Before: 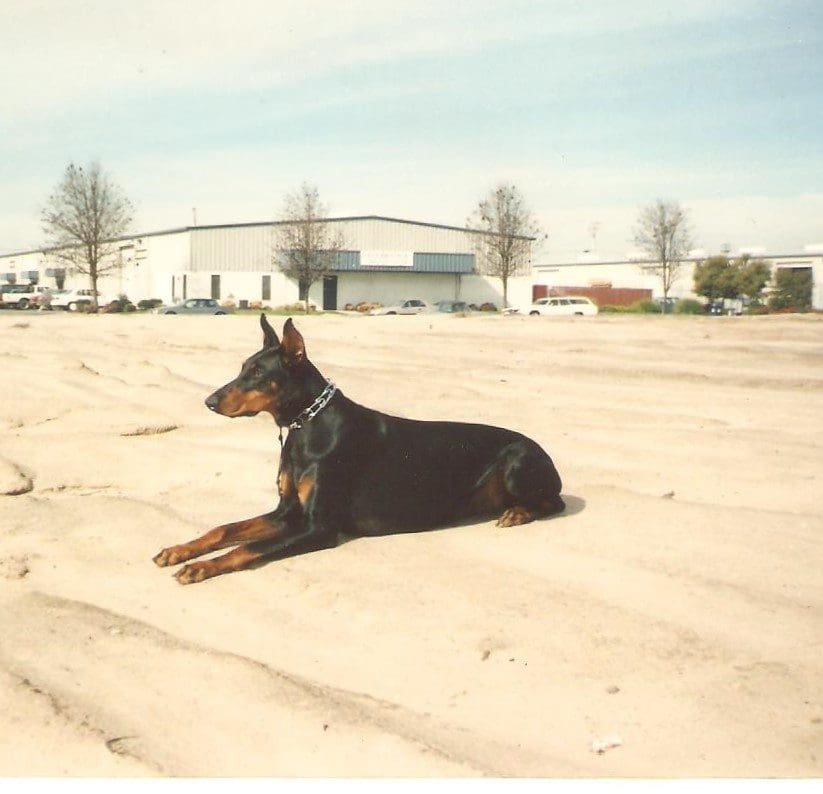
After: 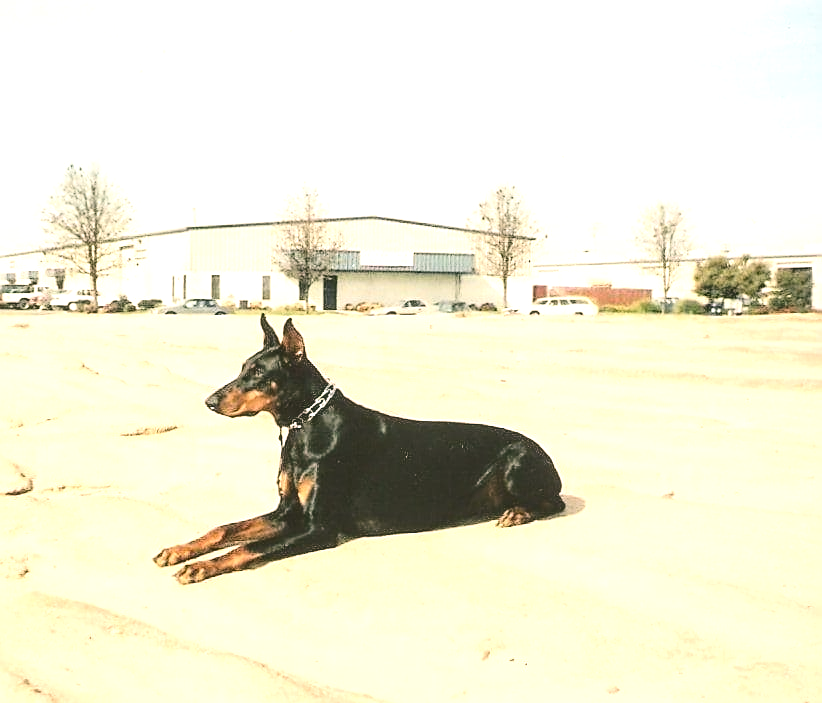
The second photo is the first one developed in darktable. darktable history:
tone equalizer: -8 EV -0.766 EV, -7 EV -0.713 EV, -6 EV -0.573 EV, -5 EV -0.406 EV, -3 EV 0.399 EV, -2 EV 0.6 EV, -1 EV 0.69 EV, +0 EV 0.75 EV, mask exposure compensation -0.487 EV
color correction: highlights a* 3.98, highlights b* 4.93, shadows a* -8.07, shadows b* 4.98
contrast brightness saturation: contrast 0.216
base curve: curves: ch0 [(0, 0) (0.073, 0.04) (0.157, 0.139) (0.492, 0.492) (0.758, 0.758) (1, 1)]
crop and rotate: top 0%, bottom 11.434%
exposure: compensate highlight preservation false
sharpen: on, module defaults
local contrast: detail 110%
